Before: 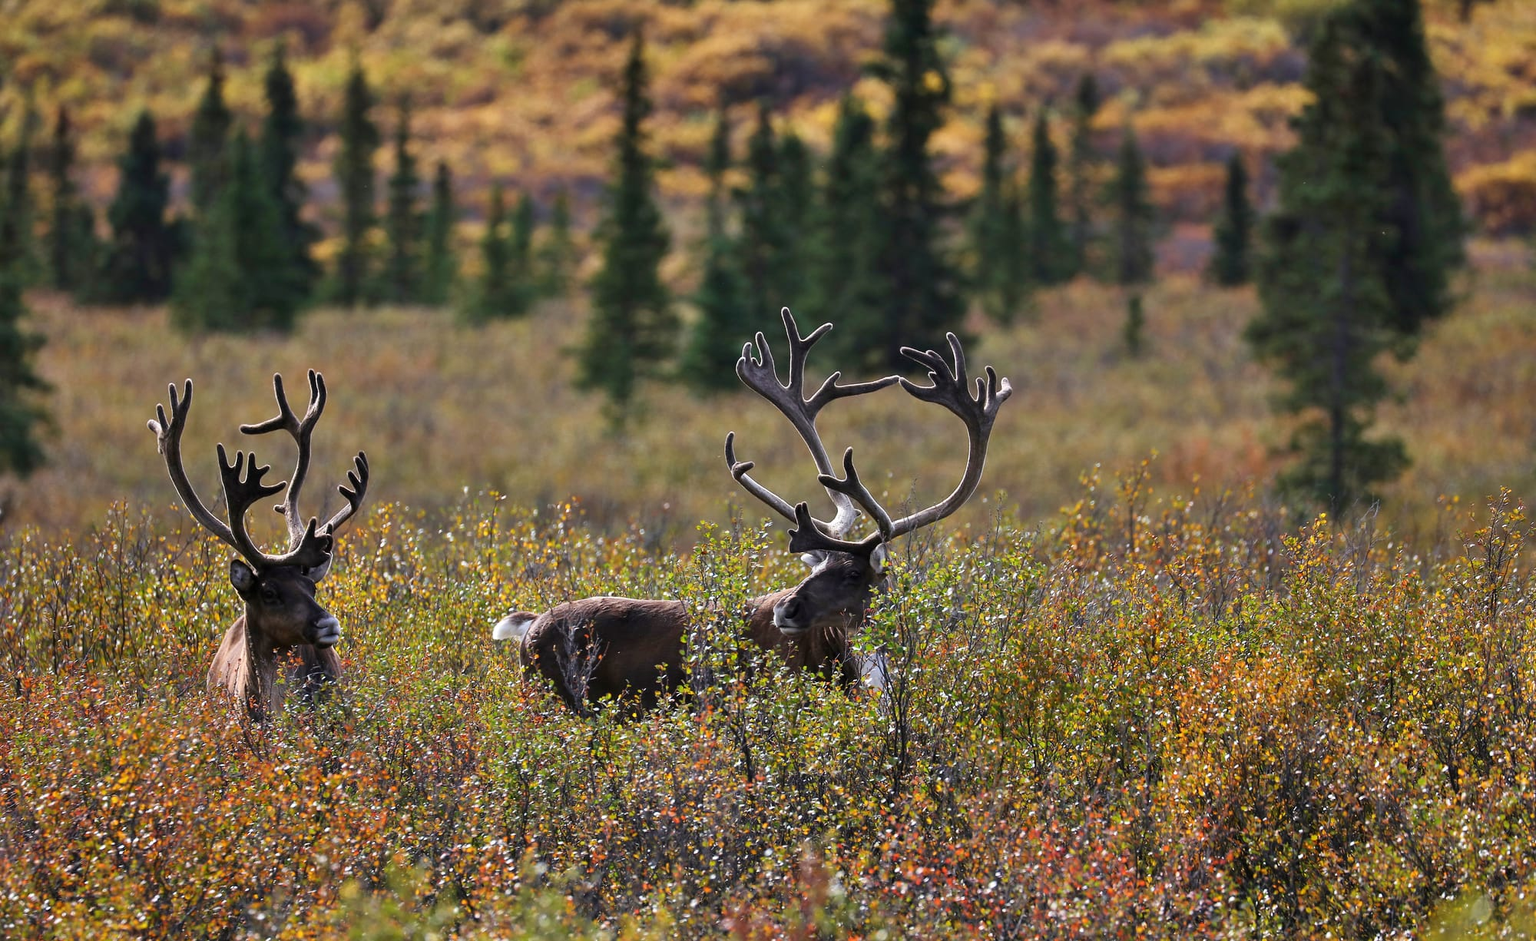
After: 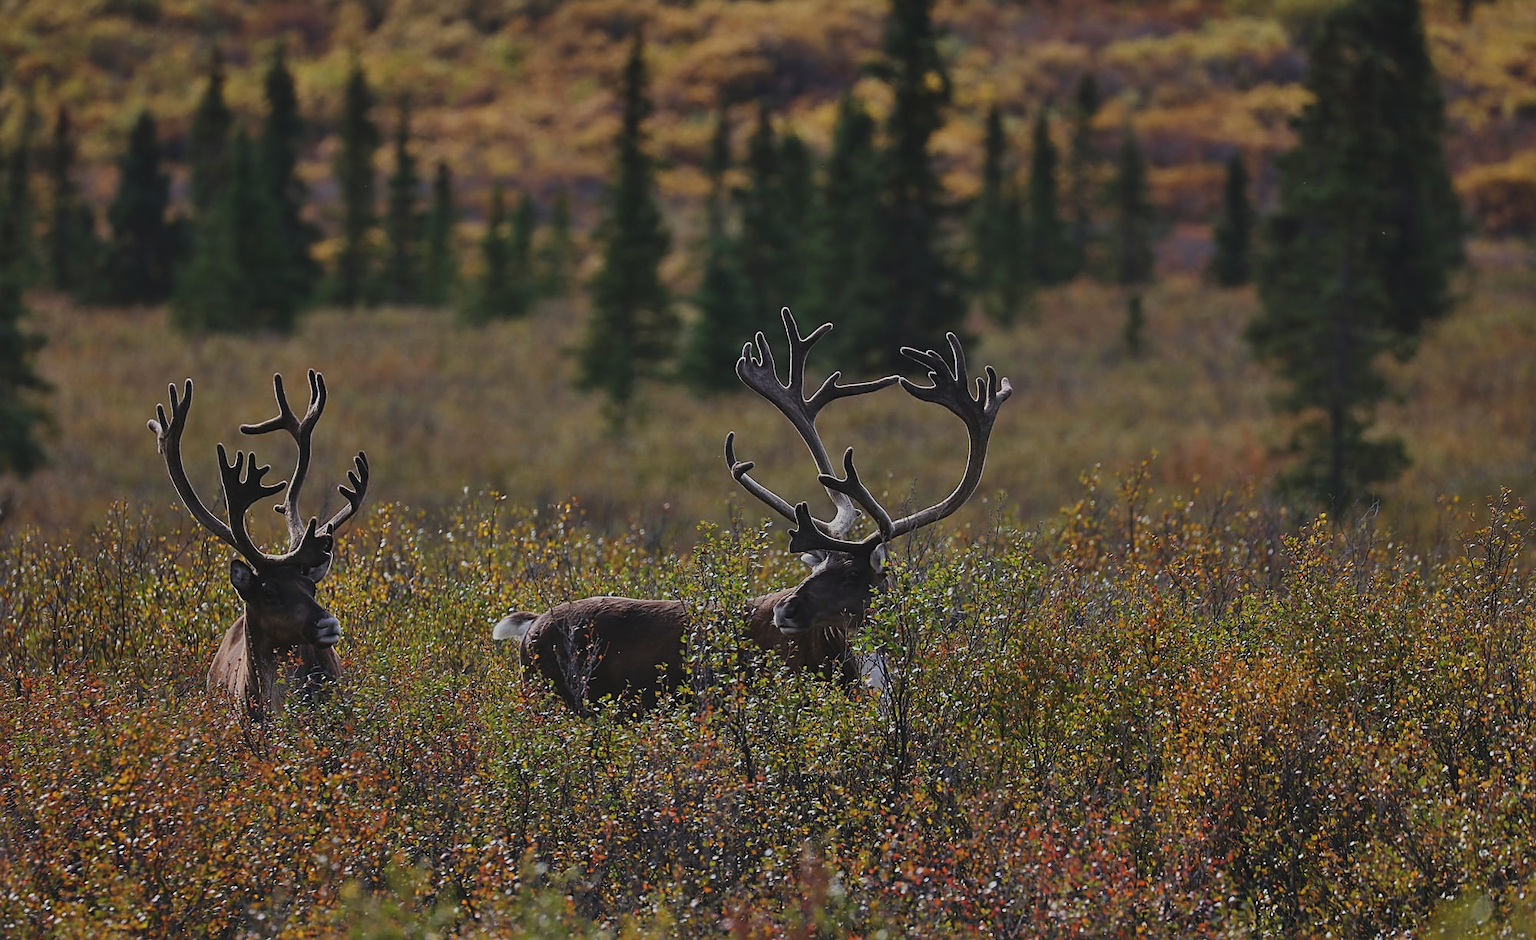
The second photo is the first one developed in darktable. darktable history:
exposure: black level correction -0.016, exposure -1.047 EV, compensate exposure bias true, compensate highlight preservation false
sharpen: on, module defaults
tone equalizer: mask exposure compensation -0.507 EV
